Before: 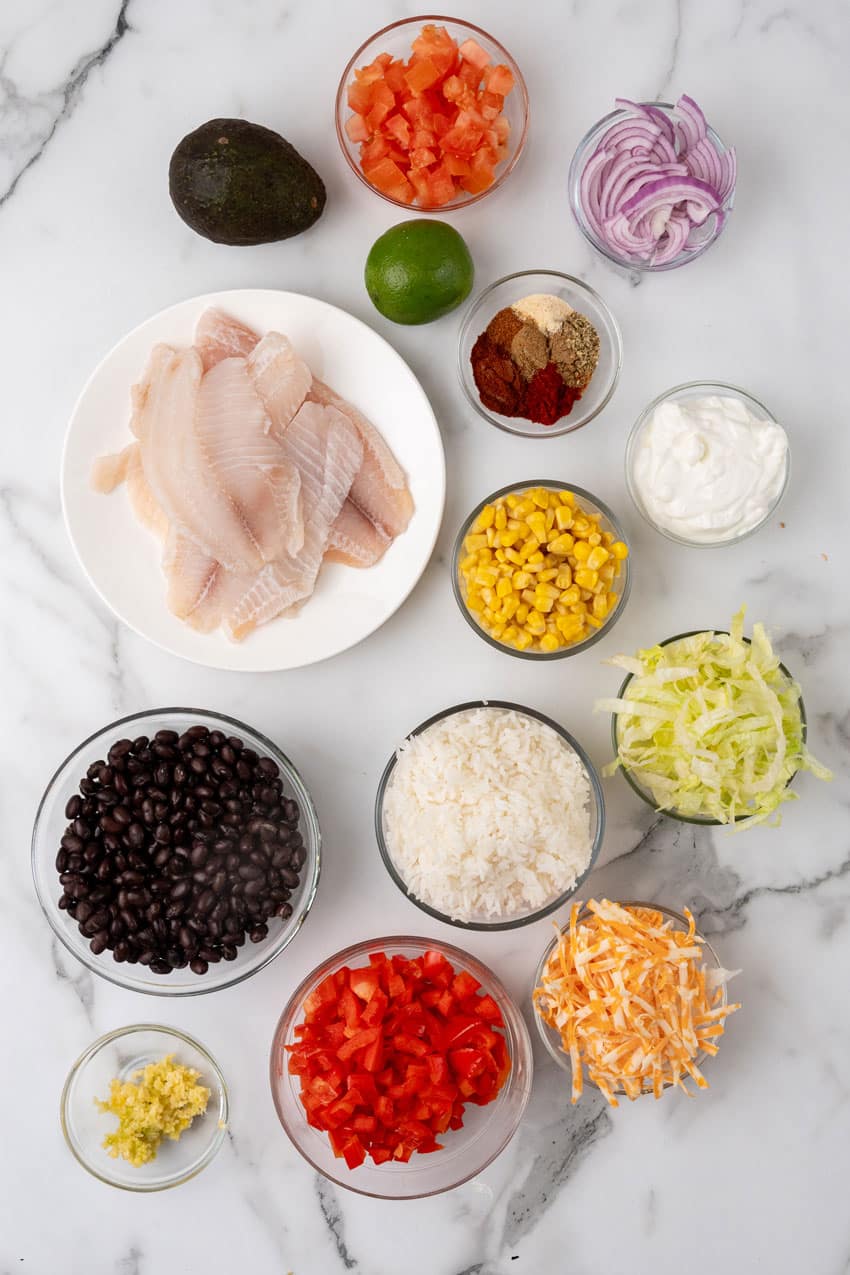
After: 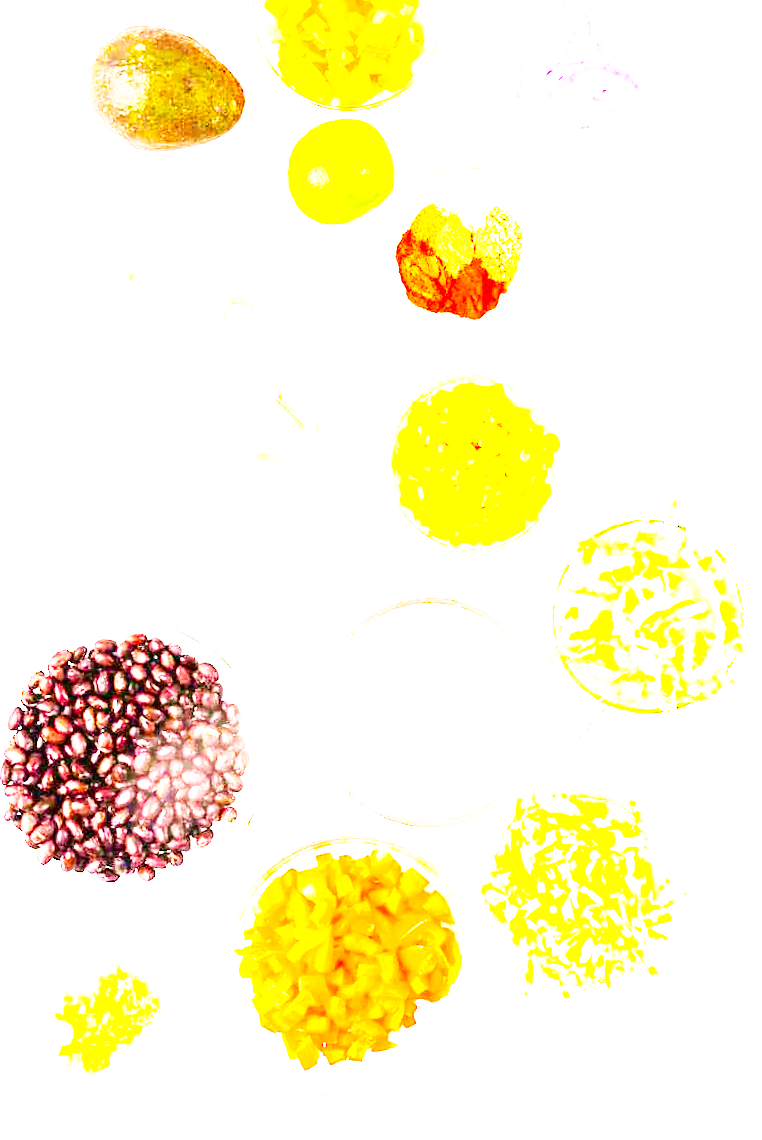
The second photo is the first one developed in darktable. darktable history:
exposure: black level correction 0, exposure 4.057 EV, compensate exposure bias true, compensate highlight preservation false
base curve: curves: ch0 [(0, 0) (0.007, 0.004) (0.027, 0.03) (0.046, 0.07) (0.207, 0.54) (0.442, 0.872) (0.673, 0.972) (1, 1)], preserve colors none
crop and rotate: angle 2.09°, left 5.447%, top 5.696%
color balance rgb: linear chroma grading › shadows -10.713%, linear chroma grading › global chroma 20.082%, perceptual saturation grading › global saturation 49.728%
